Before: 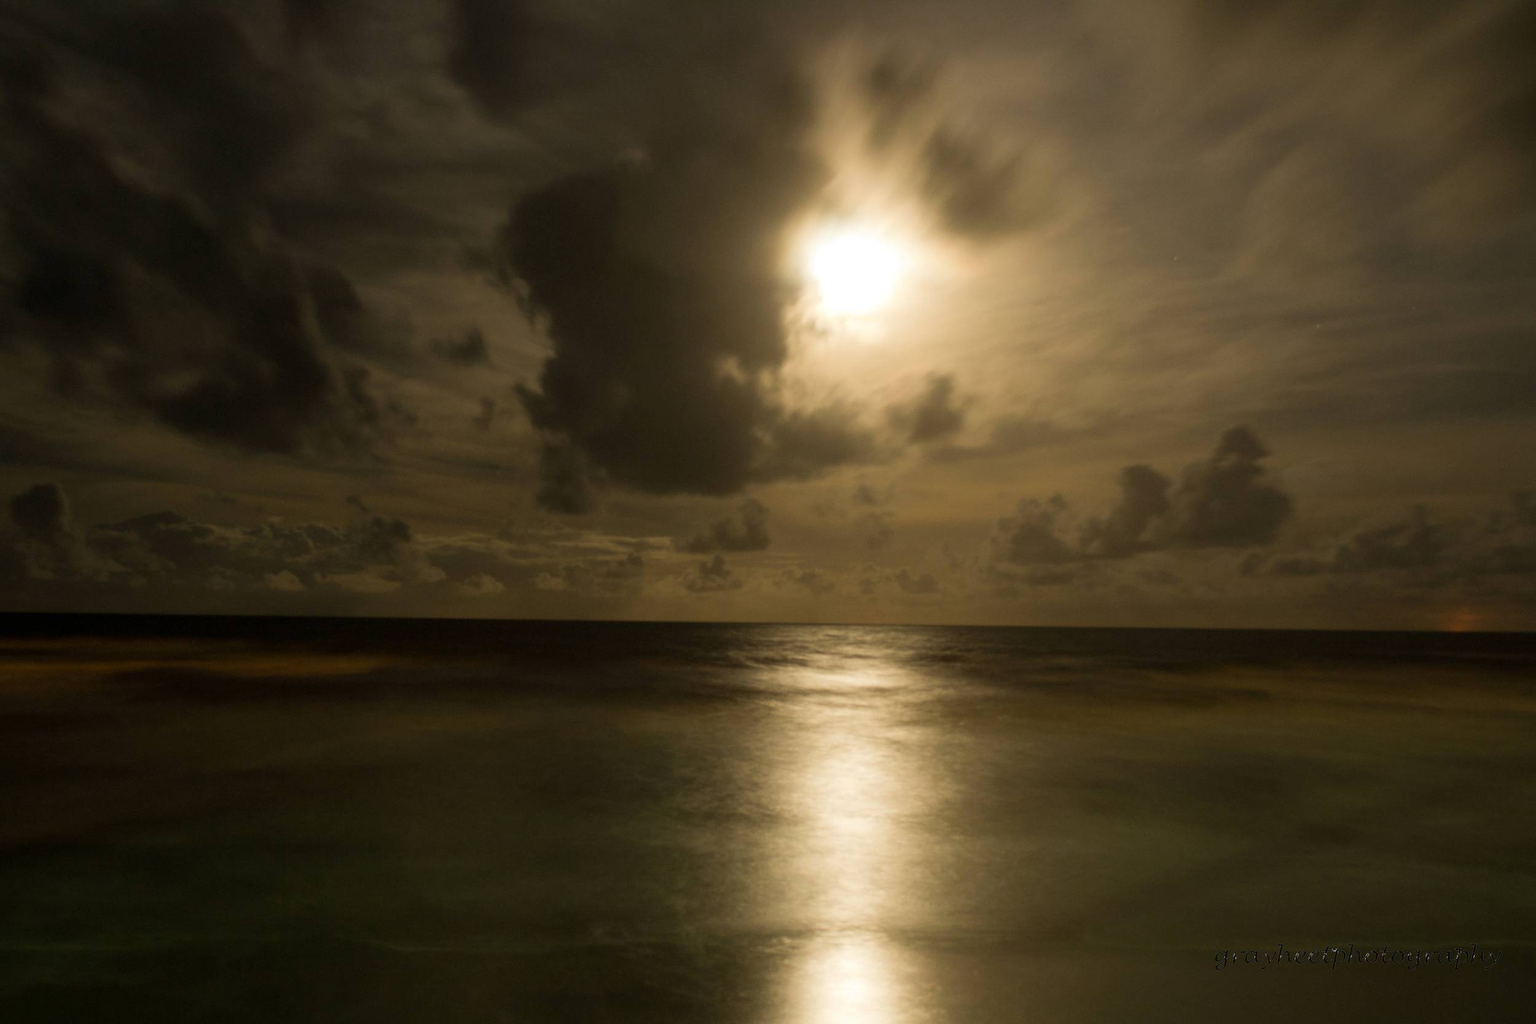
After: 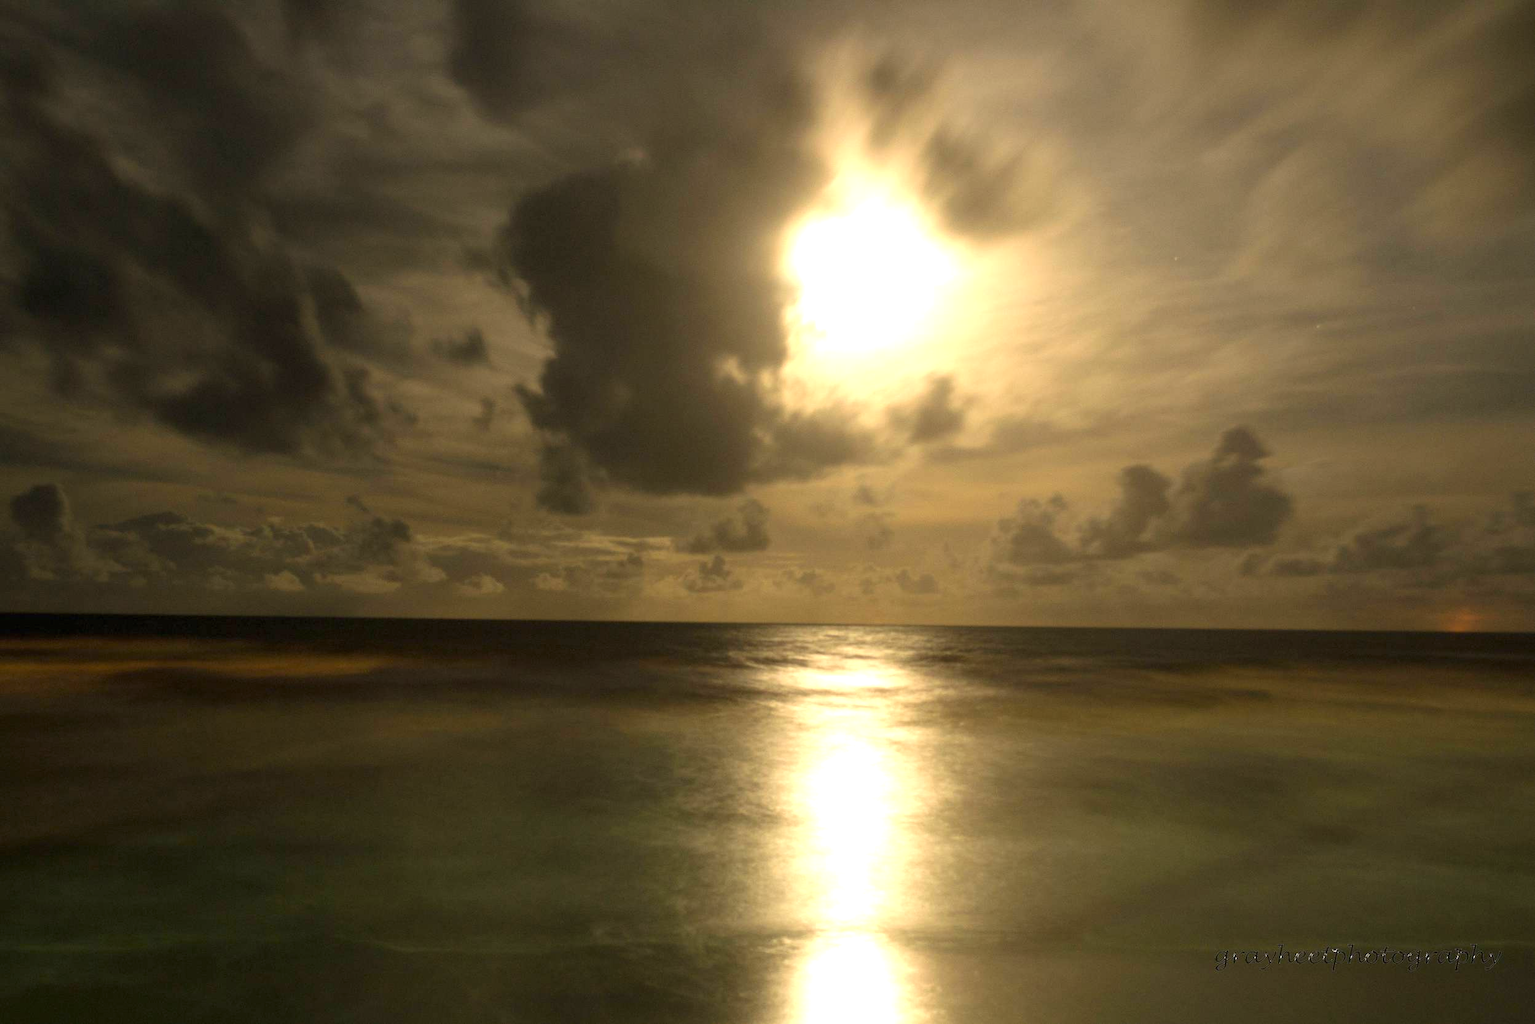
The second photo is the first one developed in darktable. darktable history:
white balance: red 1, blue 1
exposure: black level correction 0, exposure 1.2 EV, compensate exposure bias true, compensate highlight preservation false
vibrance: vibrance 0%
